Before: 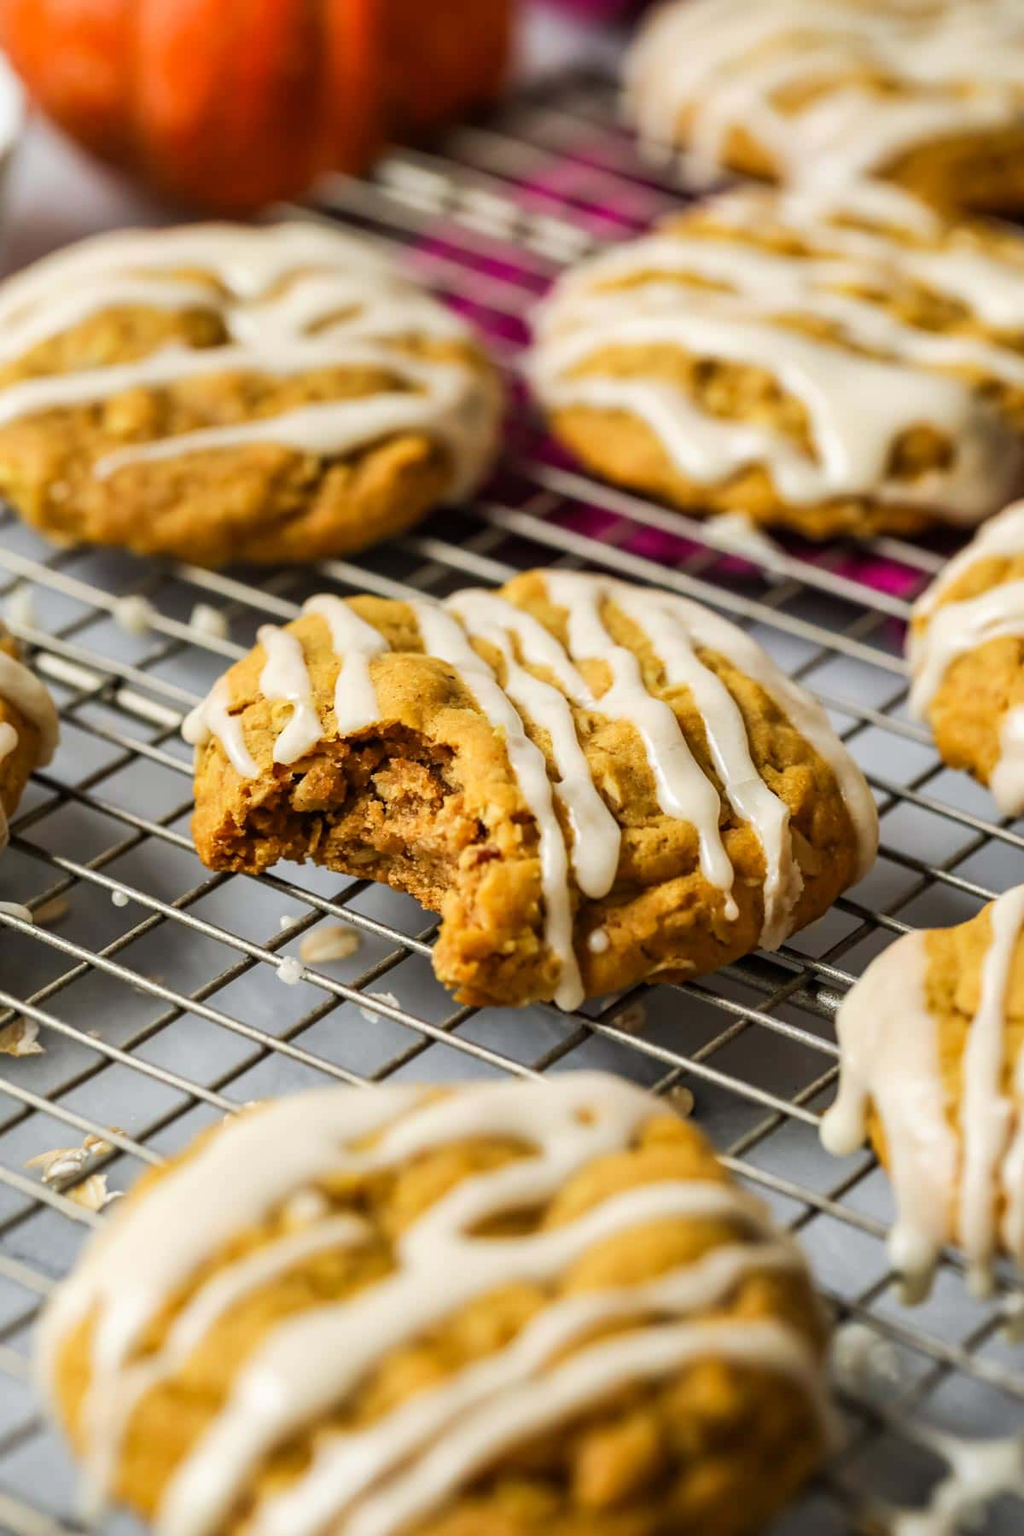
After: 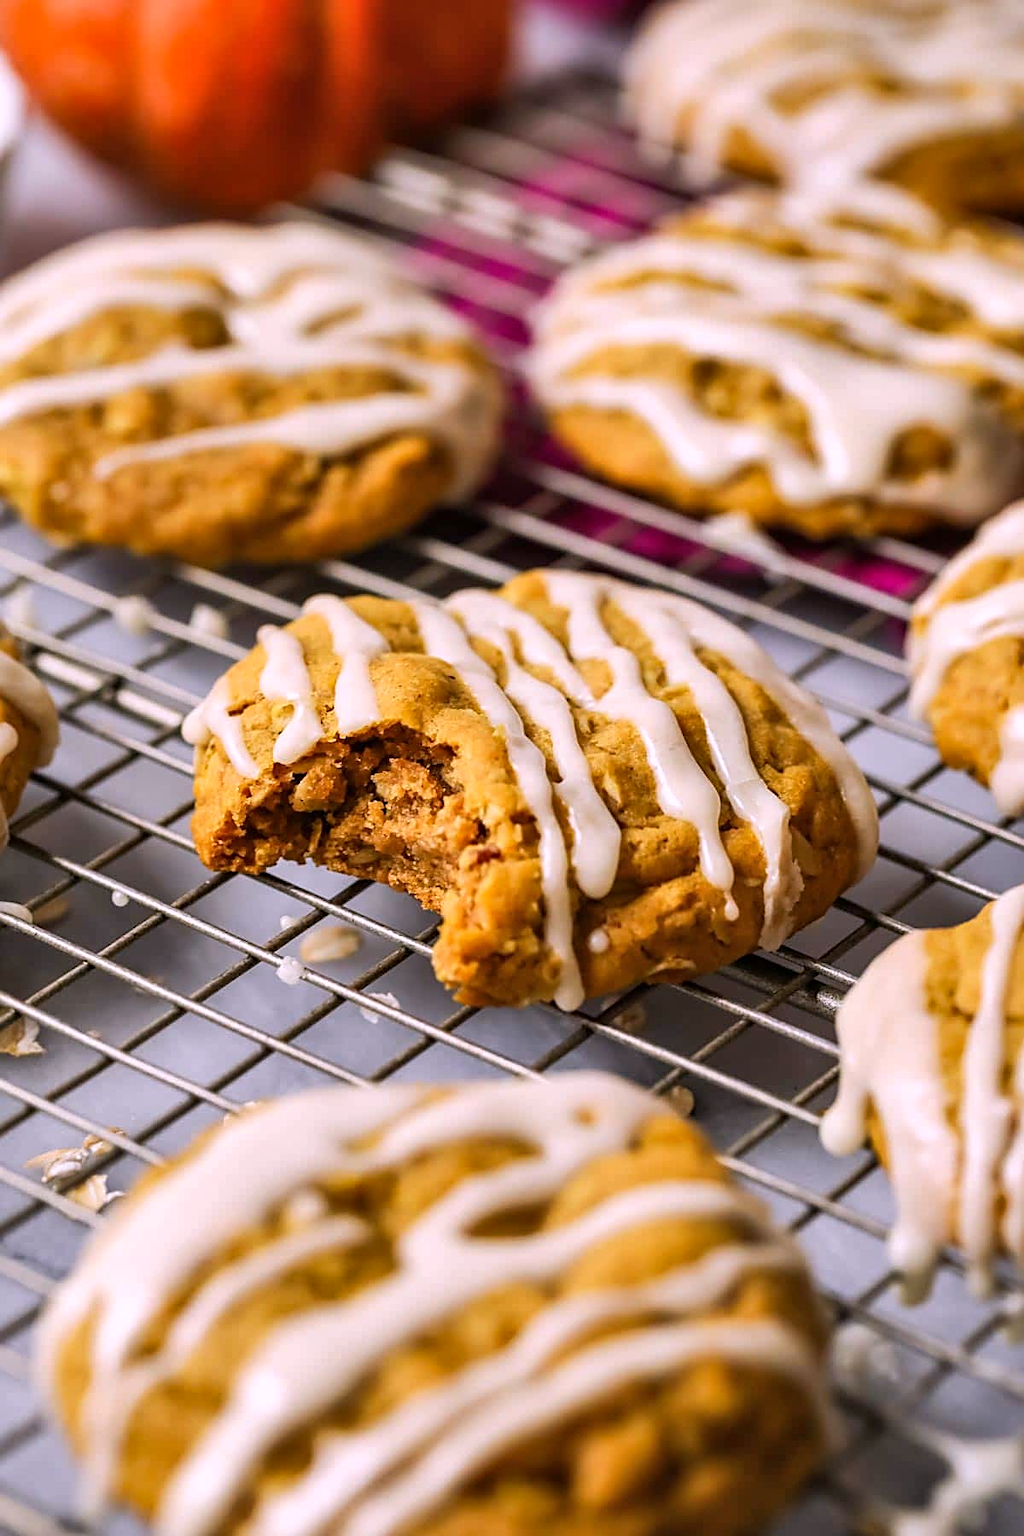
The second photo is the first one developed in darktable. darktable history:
shadows and highlights: highlights color adjustment 0%, low approximation 0.01, soften with gaussian
white balance: red 1.066, blue 1.119
sharpen: on, module defaults
